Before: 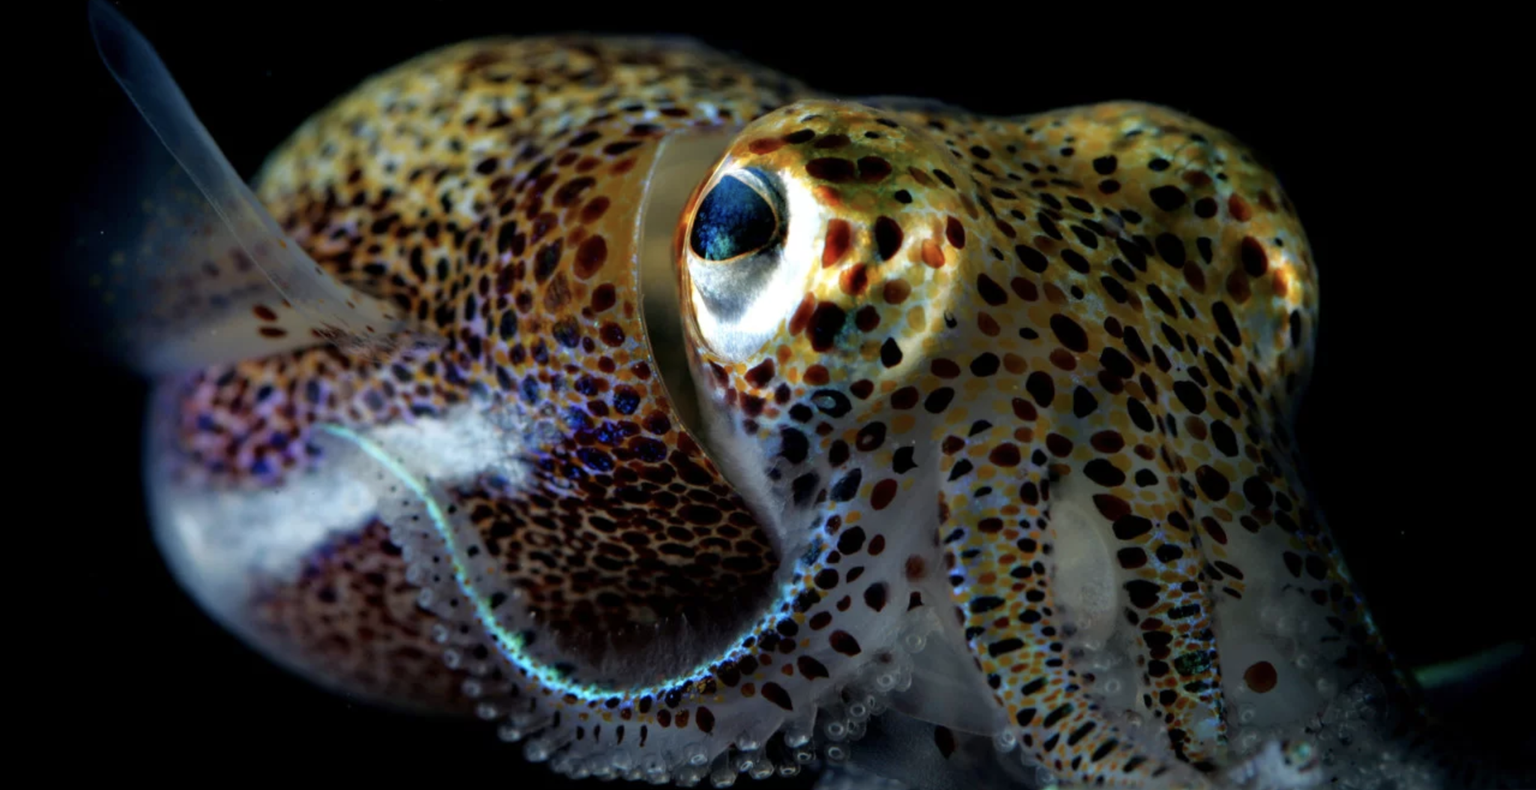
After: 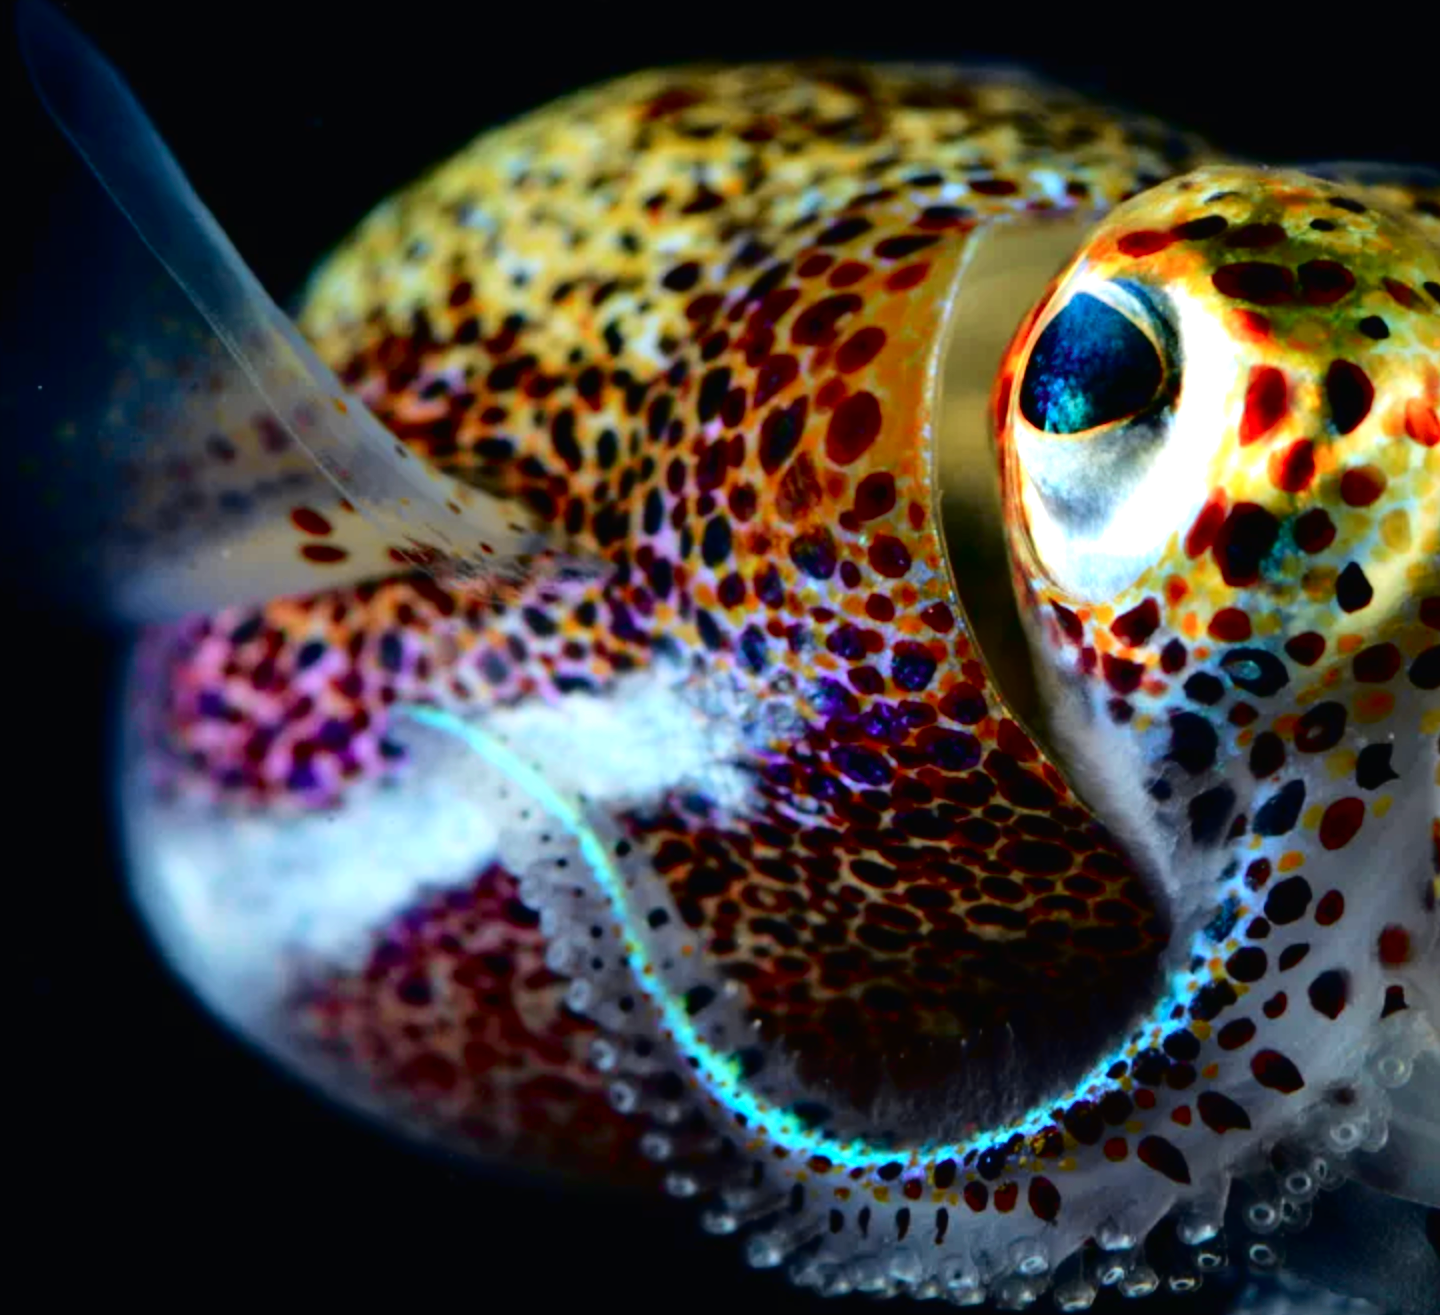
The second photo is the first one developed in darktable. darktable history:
tone curve: curves: ch0 [(0, 0.01) (0.133, 0.057) (0.338, 0.327) (0.494, 0.55) (0.726, 0.807) (1, 1)]; ch1 [(0, 0) (0.346, 0.324) (0.45, 0.431) (0.5, 0.5) (0.522, 0.517) (0.543, 0.578) (1, 1)]; ch2 [(0, 0) (0.44, 0.424) (0.501, 0.499) (0.564, 0.611) (0.622, 0.667) (0.707, 0.746) (1, 1)], color space Lab, independent channels, preserve colors none
crop: left 5.114%, right 38.589%
exposure: black level correction 0, exposure 0.5 EV, compensate highlight preservation false
